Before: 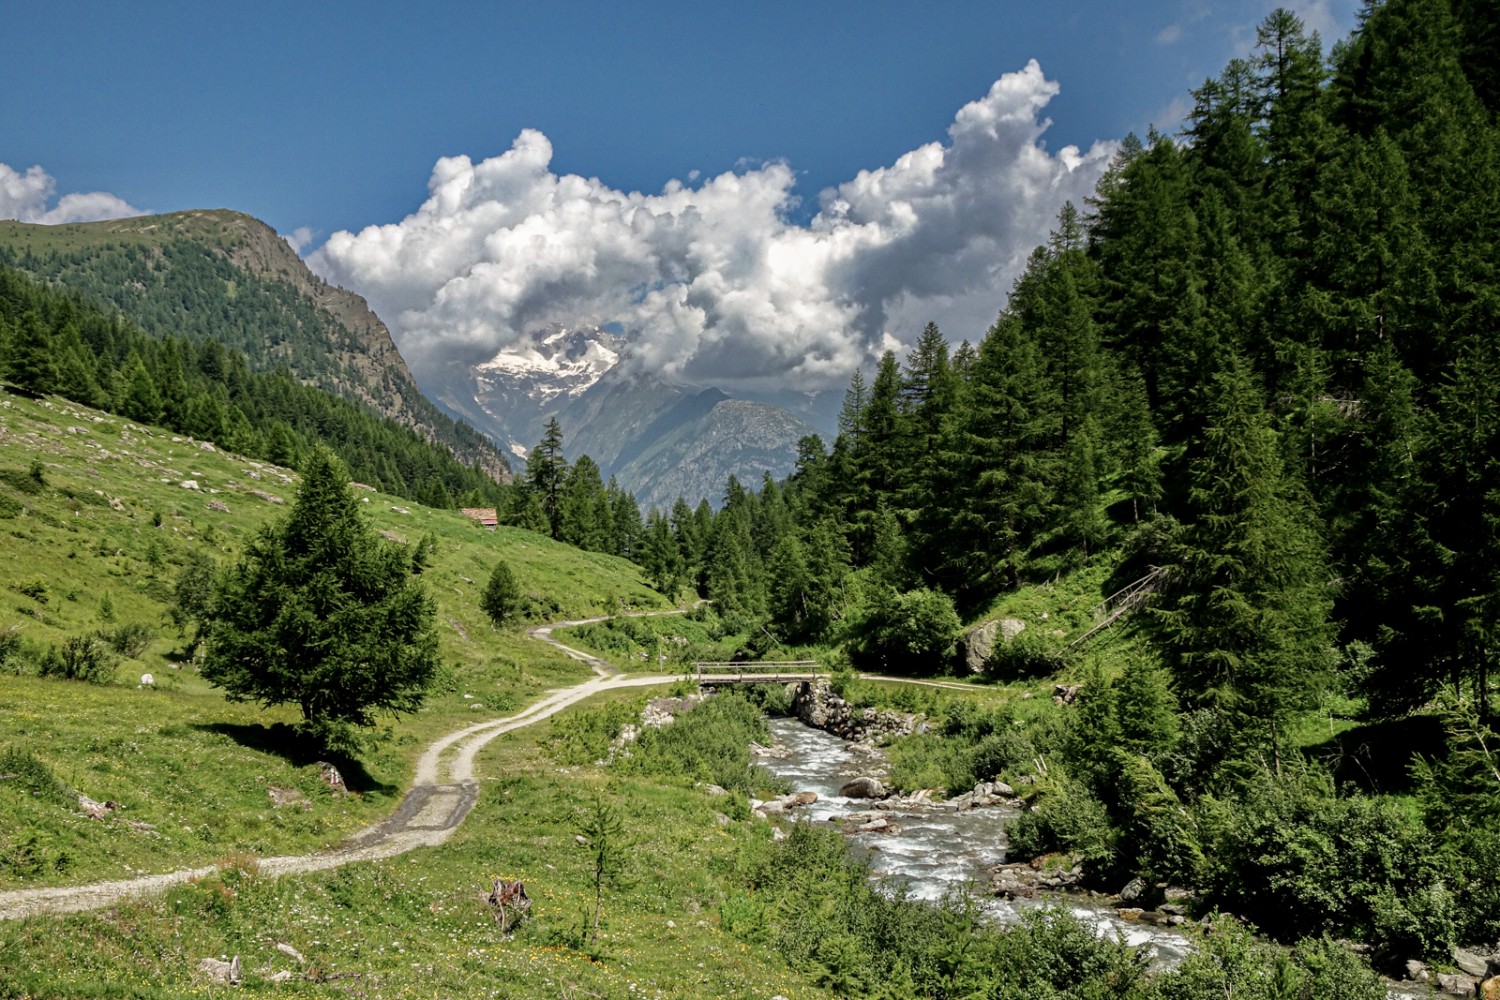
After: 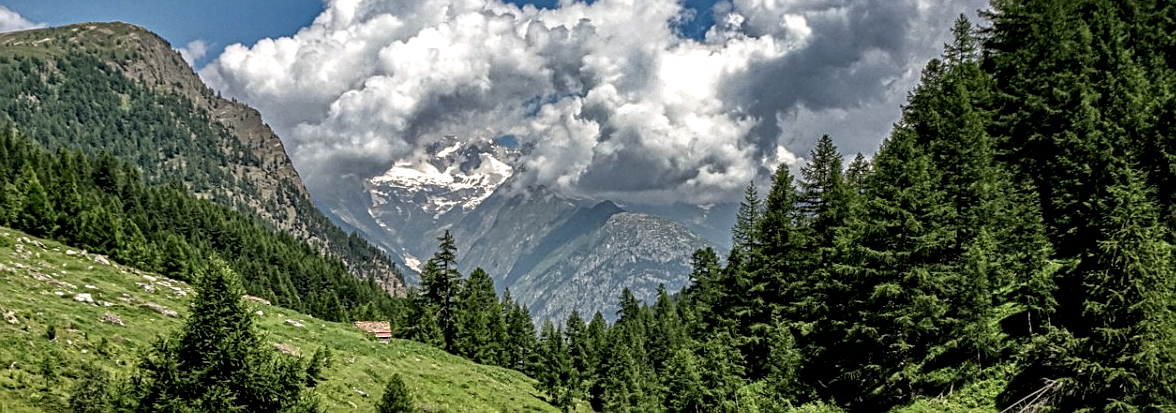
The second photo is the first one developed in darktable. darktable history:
crop: left 7.075%, top 18.779%, right 14.489%, bottom 39.857%
local contrast: detail 150%
sharpen: on, module defaults
